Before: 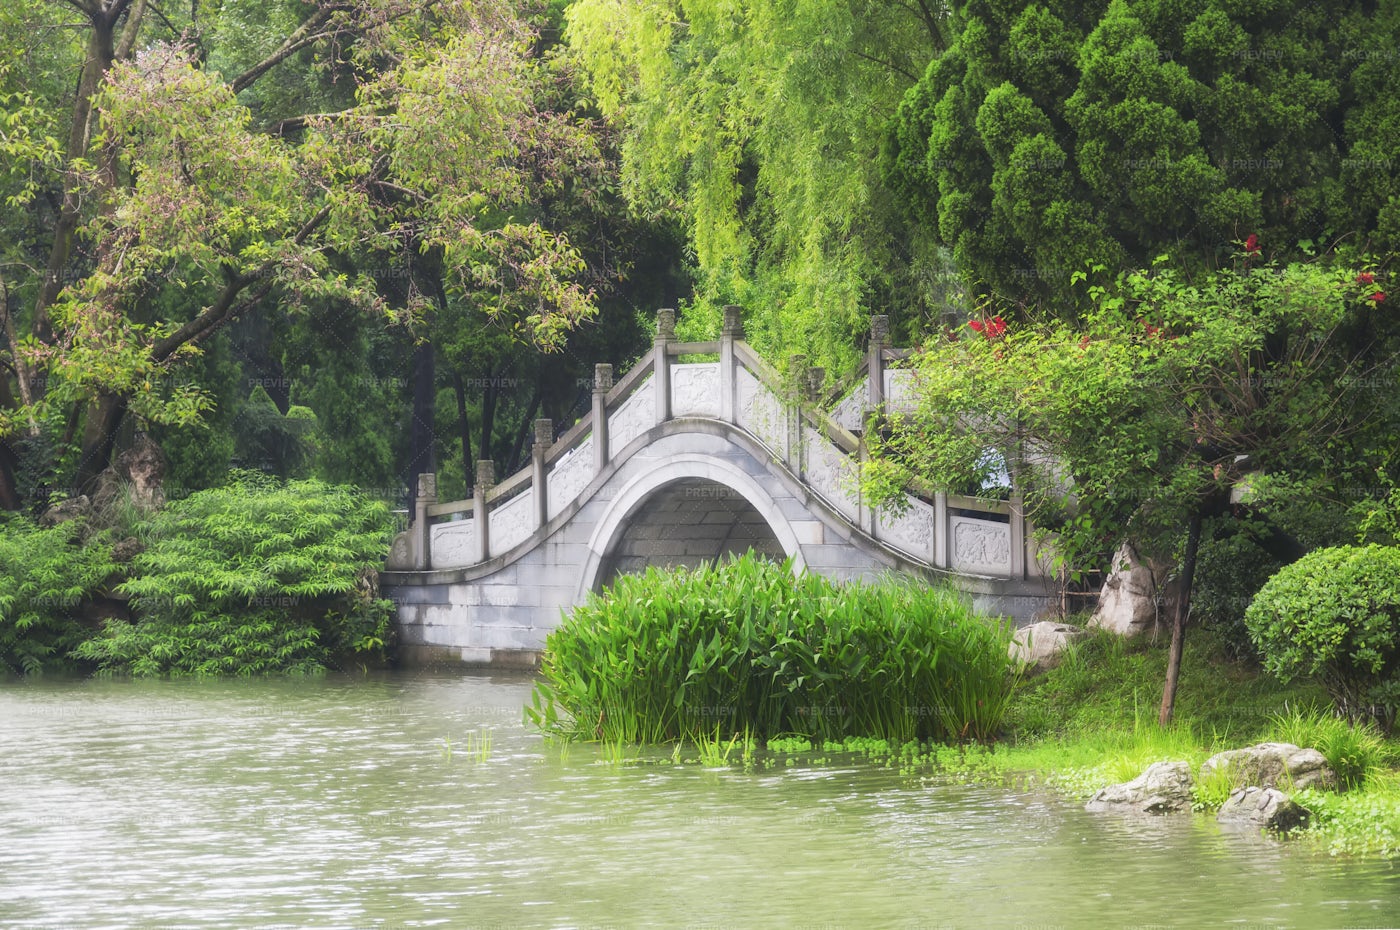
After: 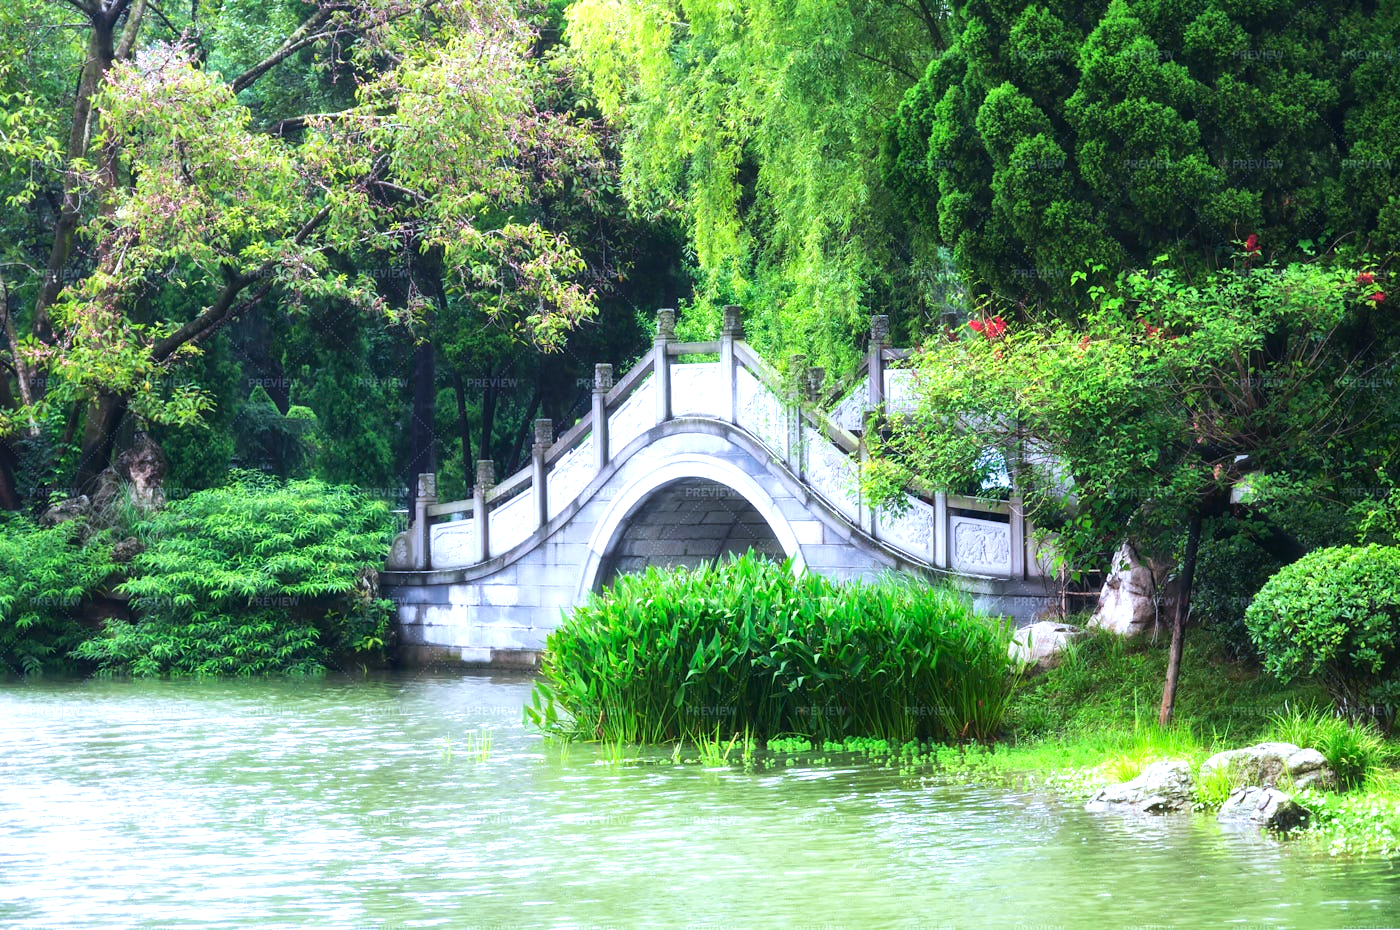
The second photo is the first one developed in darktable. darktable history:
velvia: strength 27%
white balance: red 0.948, green 1.02, blue 1.176
tone equalizer: -8 EV -0.75 EV, -7 EV -0.7 EV, -6 EV -0.6 EV, -5 EV -0.4 EV, -3 EV 0.4 EV, -2 EV 0.6 EV, -1 EV 0.7 EV, +0 EV 0.75 EV, edges refinement/feathering 500, mask exposure compensation -1.57 EV, preserve details no
haze removal: compatibility mode true, adaptive false
